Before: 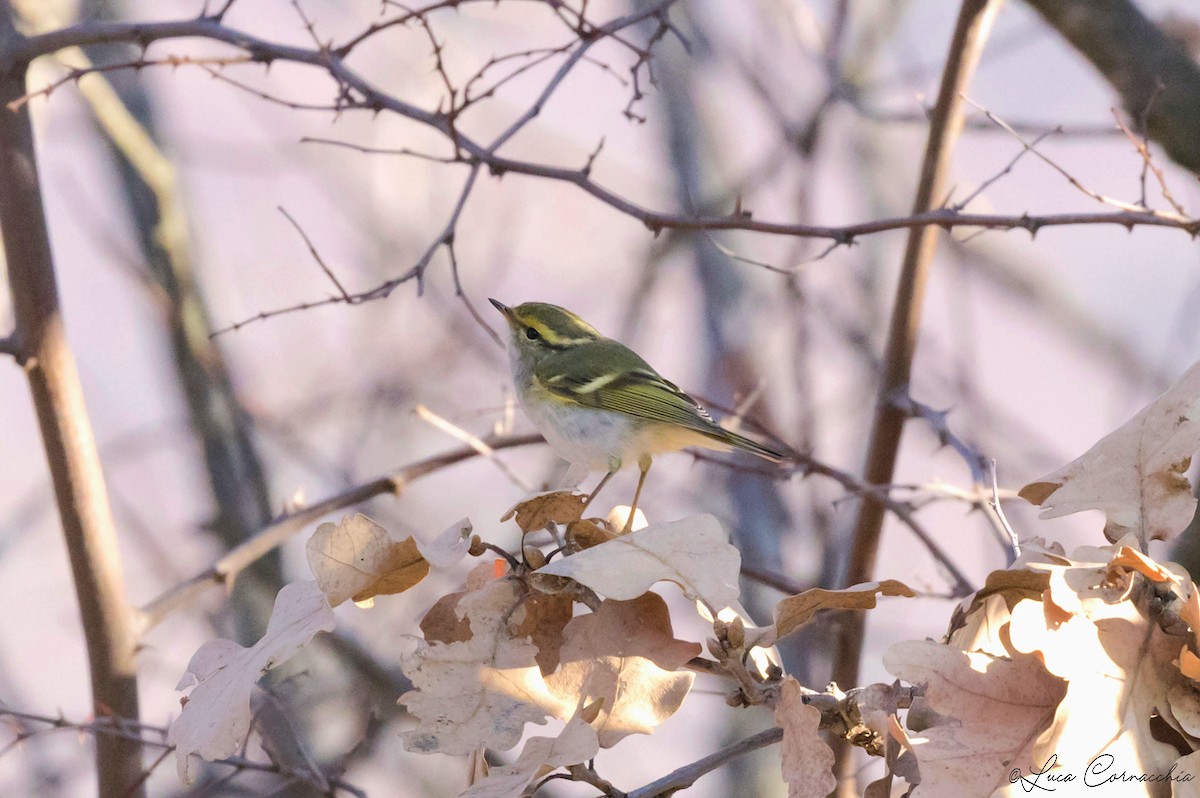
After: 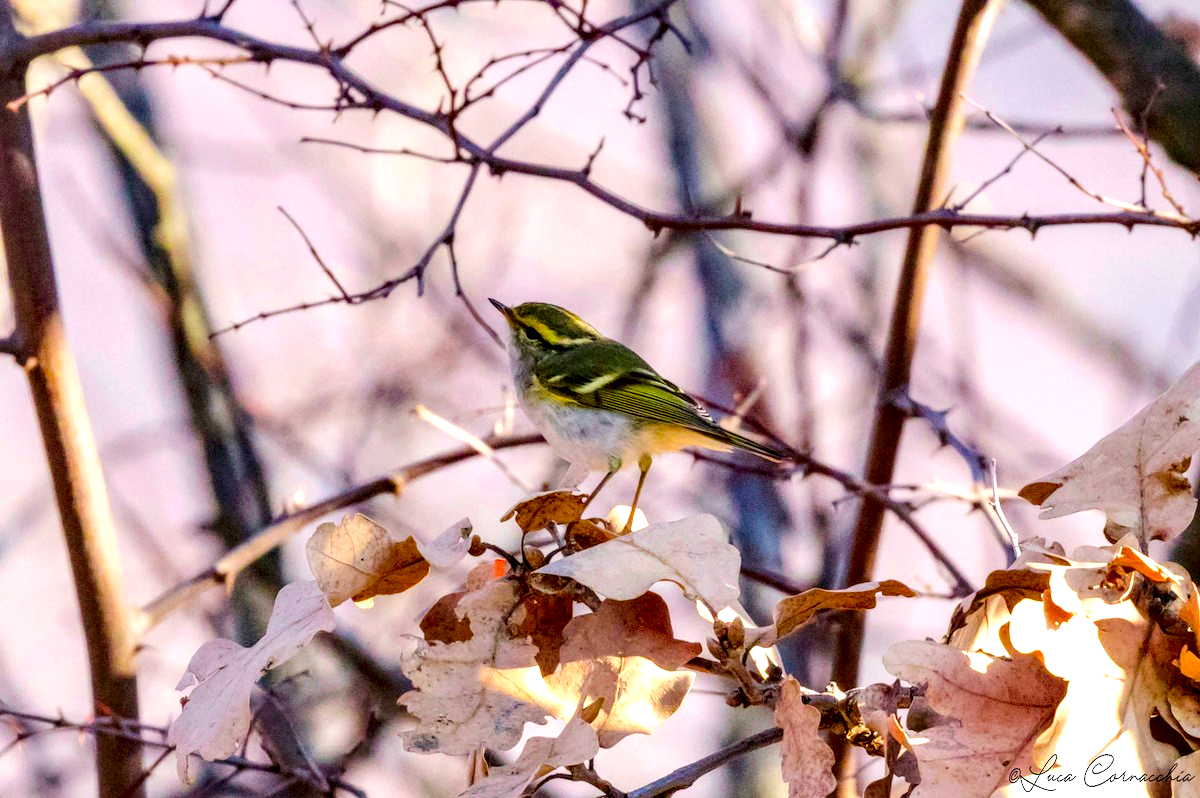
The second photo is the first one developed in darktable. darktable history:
color balance rgb: power › hue 311.71°, linear chroma grading › global chroma 9.087%, perceptual saturation grading › global saturation 0.398%, perceptual saturation grading › mid-tones 11.466%, global vibrance 20%
exposure: exposure -0.068 EV, compensate highlight preservation false
tone curve: curves: ch0 [(0.021, 0) (0.104, 0.052) (0.496, 0.526) (0.737, 0.783) (1, 1)], preserve colors none
local contrast: highlights 16%, detail 185%
contrast brightness saturation: contrast 0.094, saturation 0.272
